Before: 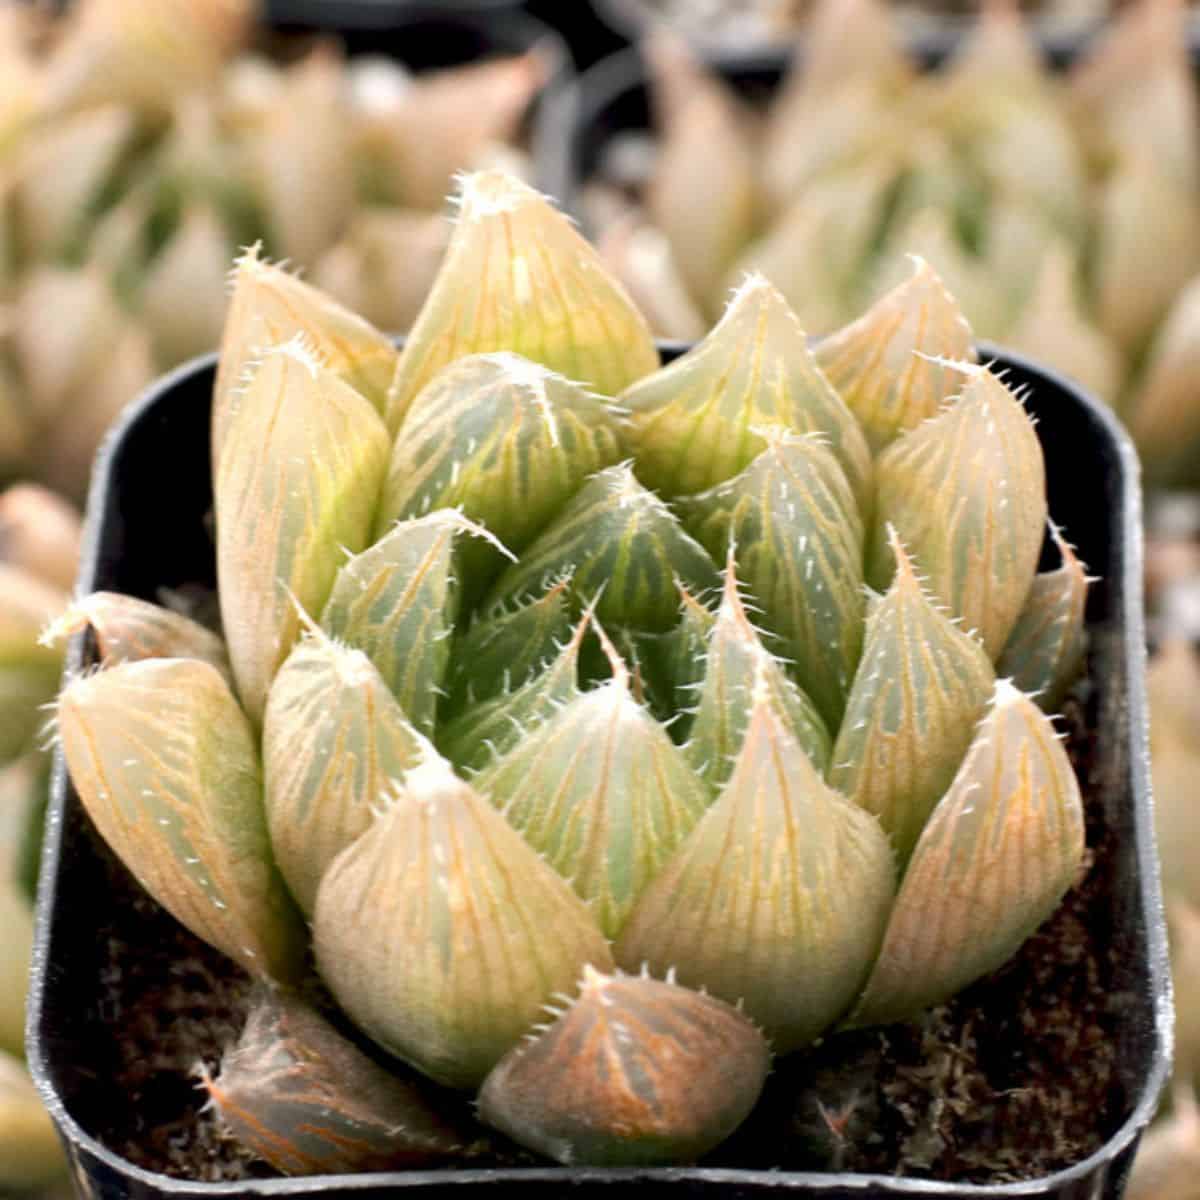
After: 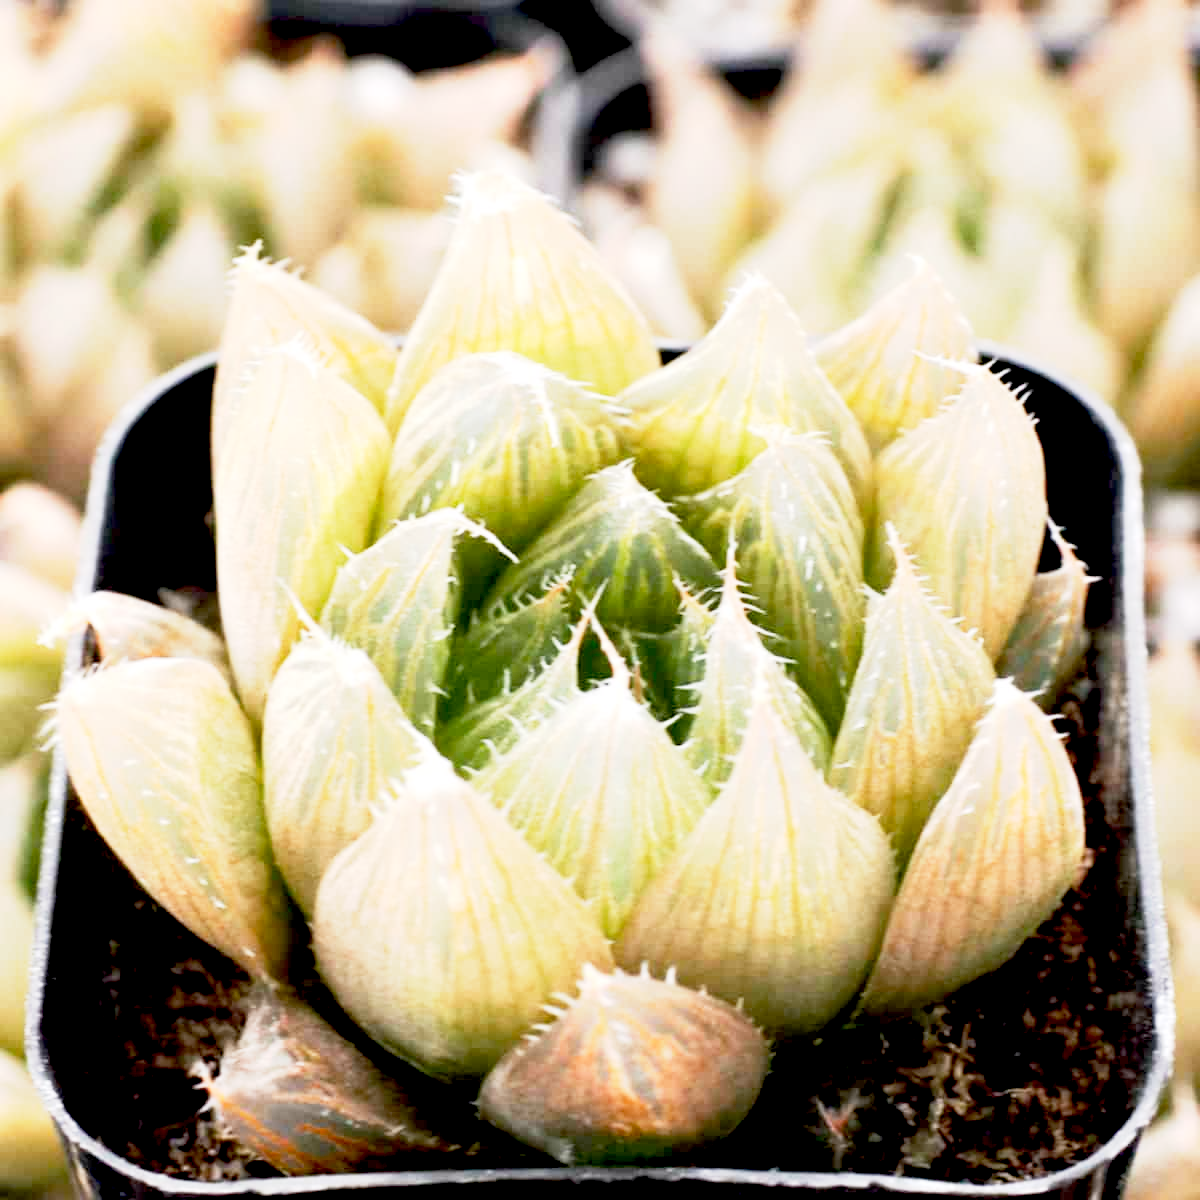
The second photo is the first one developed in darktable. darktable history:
white balance: red 1.009, blue 1.027
base curve: curves: ch0 [(0, 0) (0.088, 0.125) (0.176, 0.251) (0.354, 0.501) (0.613, 0.749) (1, 0.877)], preserve colors none
exposure: black level correction 0.012, exposure 0.7 EV, compensate exposure bias true, compensate highlight preservation false
